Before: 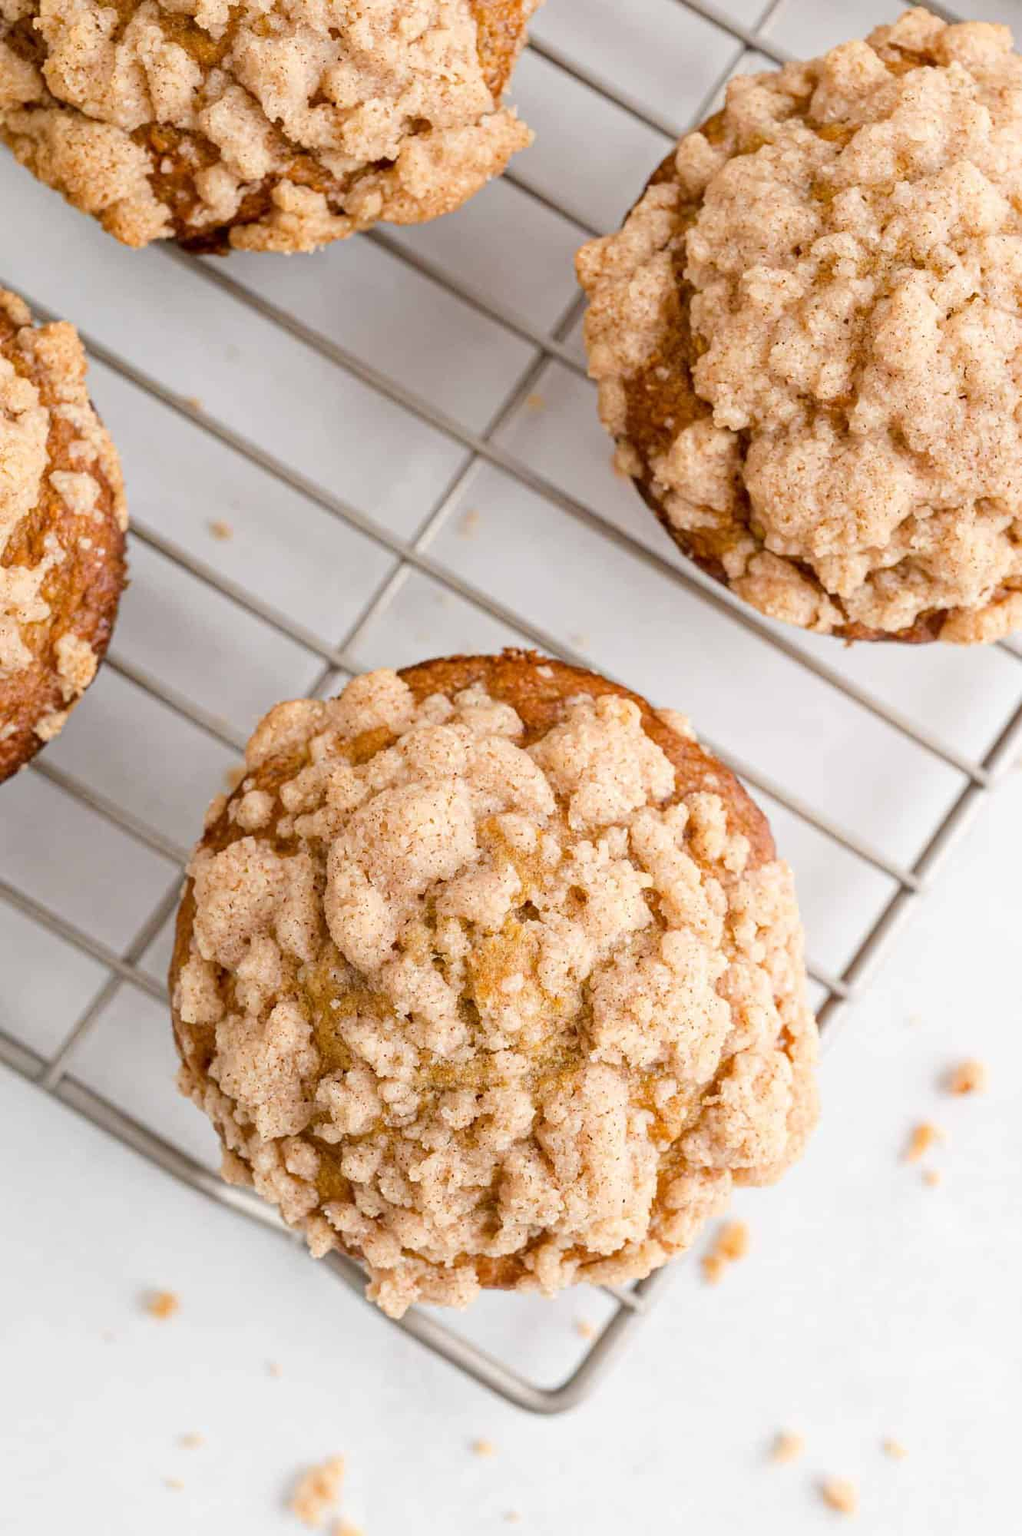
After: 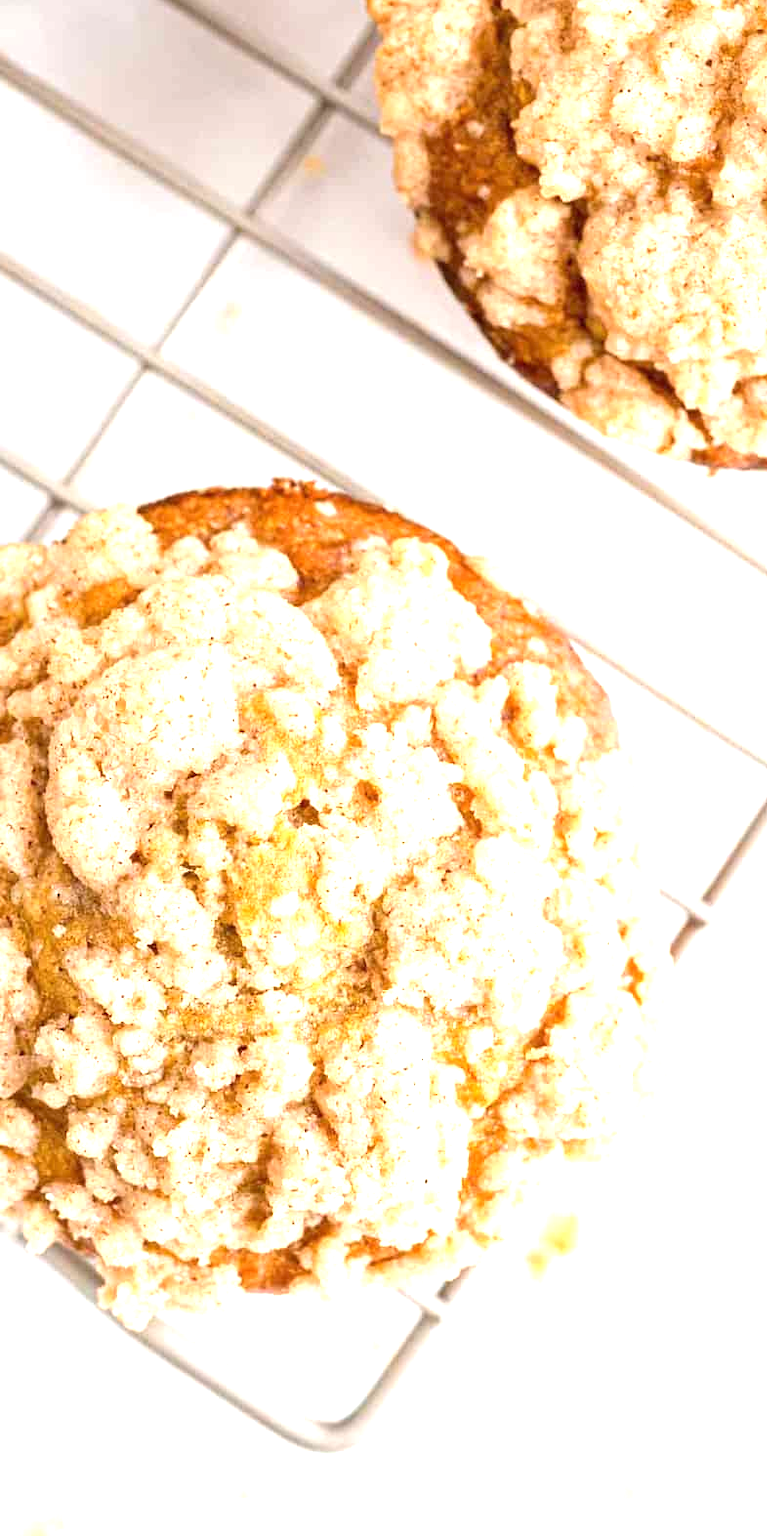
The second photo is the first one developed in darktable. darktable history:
crop and rotate: left 28.256%, top 17.734%, right 12.656%, bottom 3.573%
exposure: black level correction 0, exposure 1.2 EV, compensate highlight preservation false
